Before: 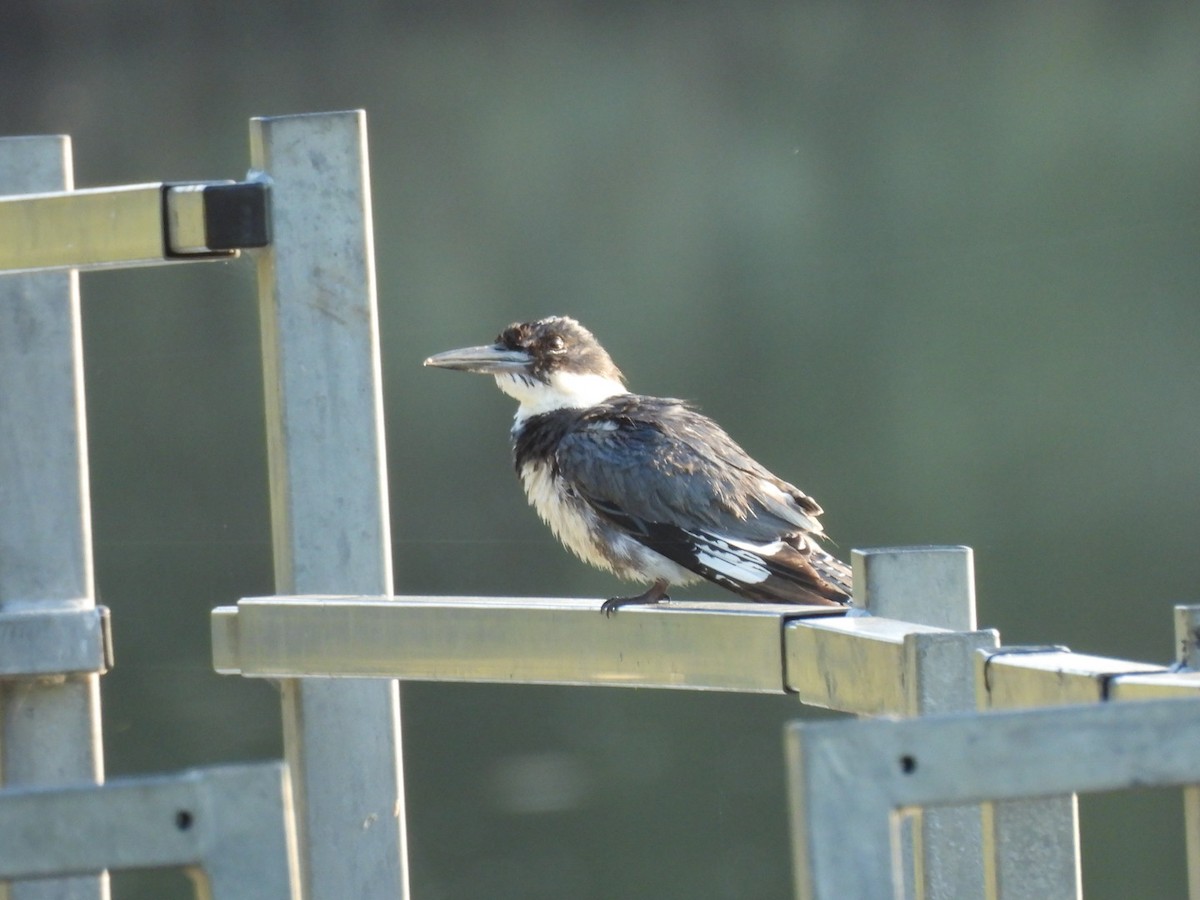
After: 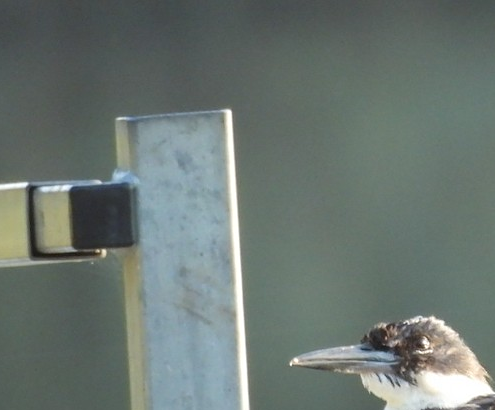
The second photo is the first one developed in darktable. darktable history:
sharpen: amount 0.208
crop and rotate: left 11.195%, top 0.068%, right 47.552%, bottom 54.326%
